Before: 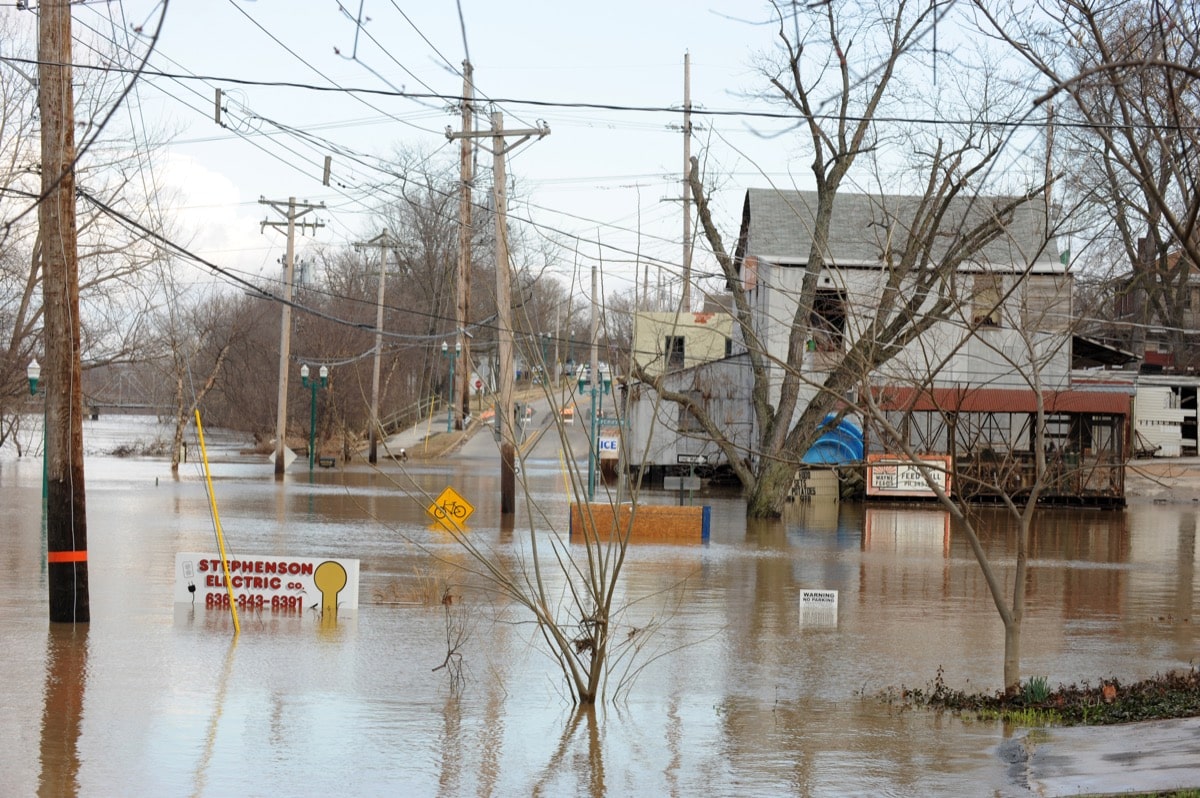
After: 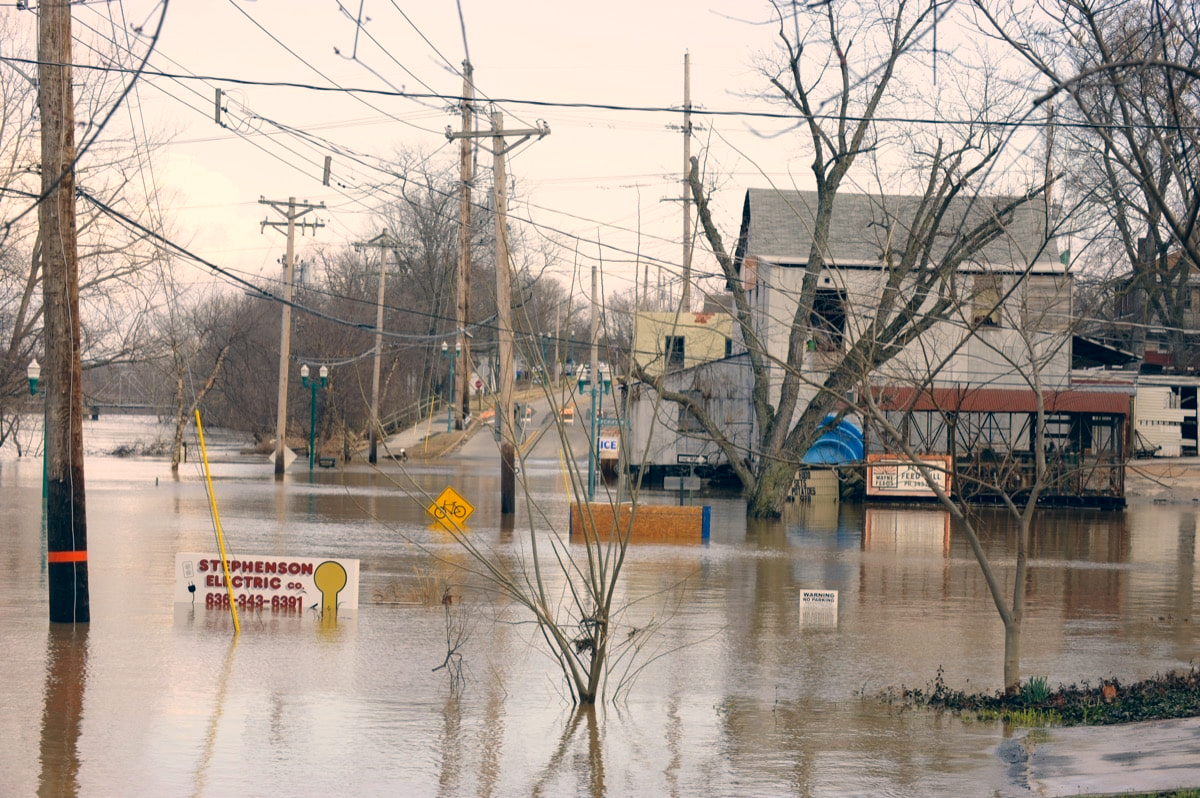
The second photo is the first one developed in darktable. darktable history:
color correction: highlights a* 10.32, highlights b* 14.66, shadows a* -9.59, shadows b* -15.02
